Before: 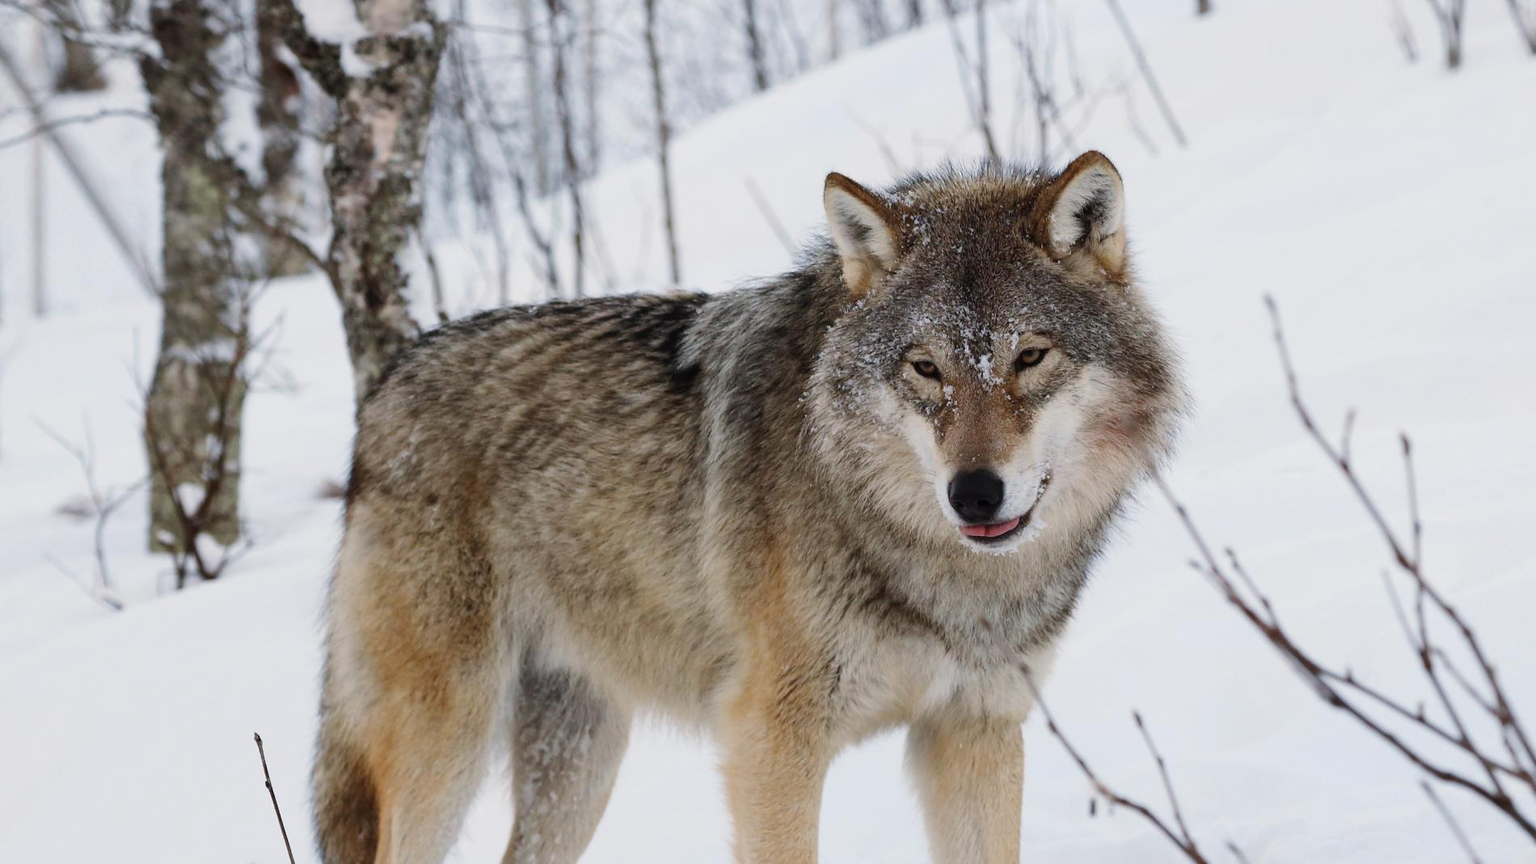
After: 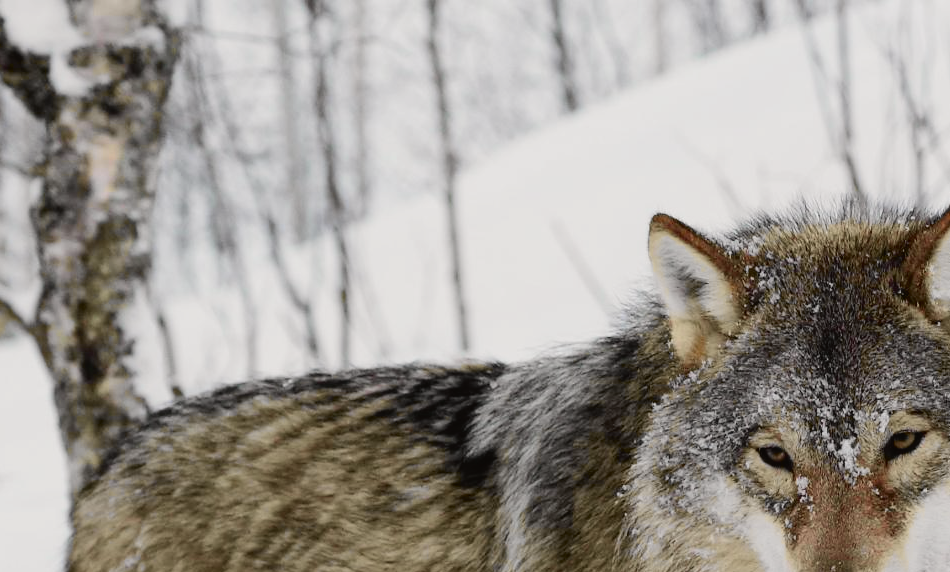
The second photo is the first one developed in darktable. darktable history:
tone curve: curves: ch0 [(0, 0.019) (0.066, 0.043) (0.189, 0.182) (0.368, 0.407) (0.501, 0.564) (0.677, 0.729) (0.851, 0.861) (0.997, 0.959)]; ch1 [(0, 0) (0.187, 0.121) (0.388, 0.346) (0.437, 0.409) (0.474, 0.472) (0.499, 0.501) (0.514, 0.507) (0.548, 0.557) (0.653, 0.663) (0.812, 0.856) (1, 1)]; ch2 [(0, 0) (0.246, 0.214) (0.421, 0.427) (0.459, 0.484) (0.5, 0.504) (0.518, 0.516) (0.529, 0.548) (0.56, 0.576) (0.607, 0.63) (0.744, 0.734) (0.867, 0.821) (0.993, 0.889)], color space Lab, independent channels, preserve colors none
crop: left 19.556%, right 30.401%, bottom 46.458%
